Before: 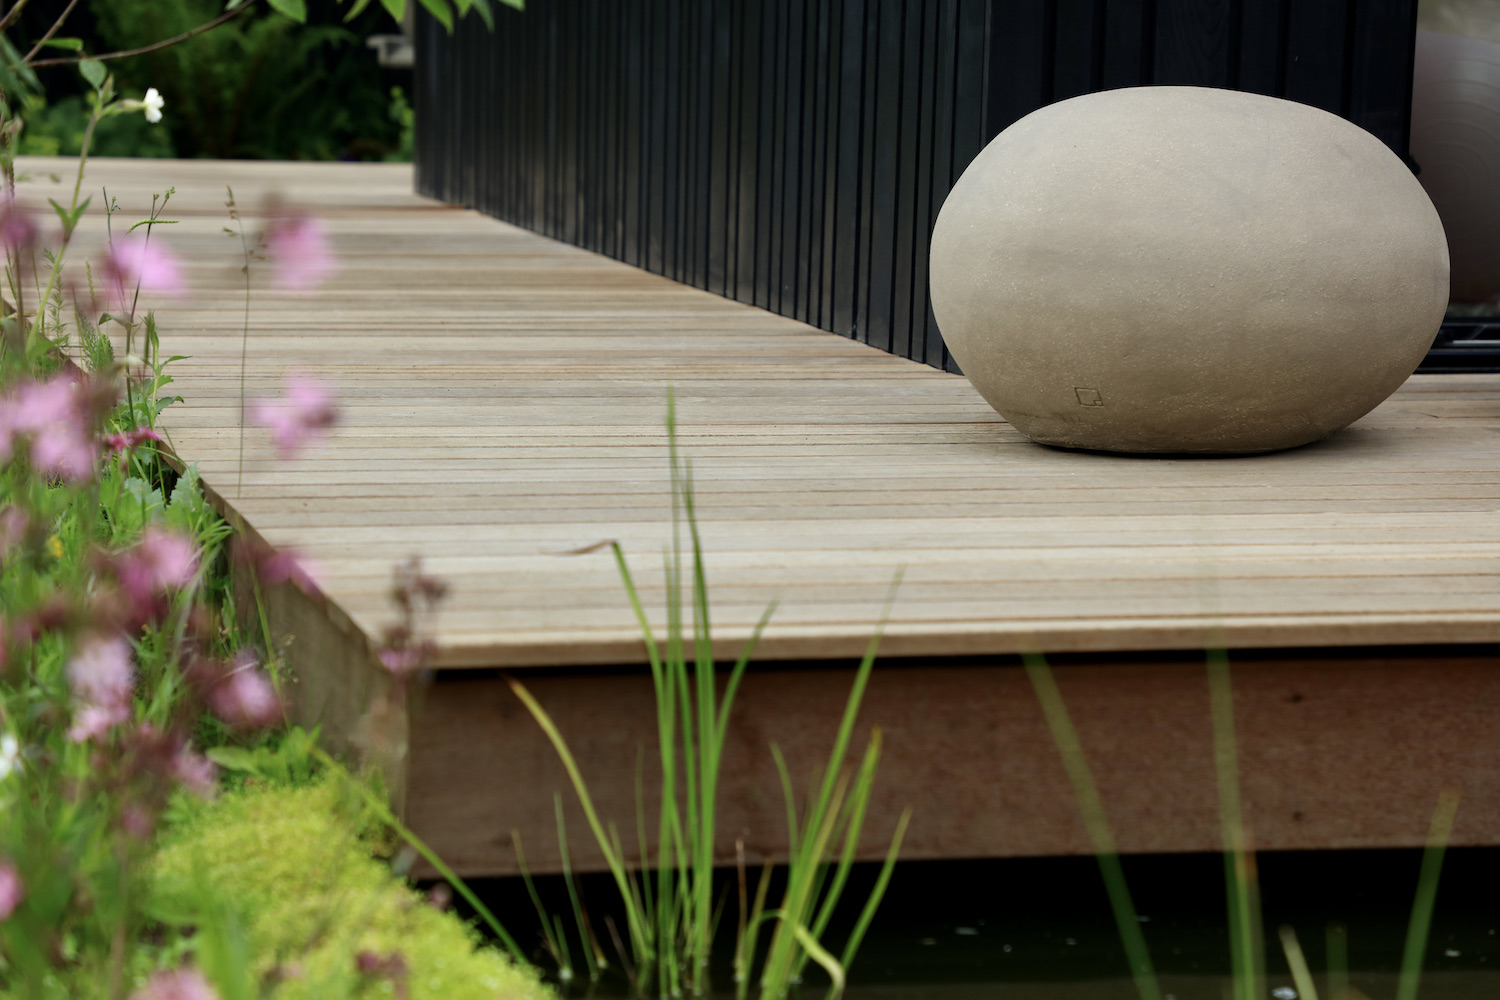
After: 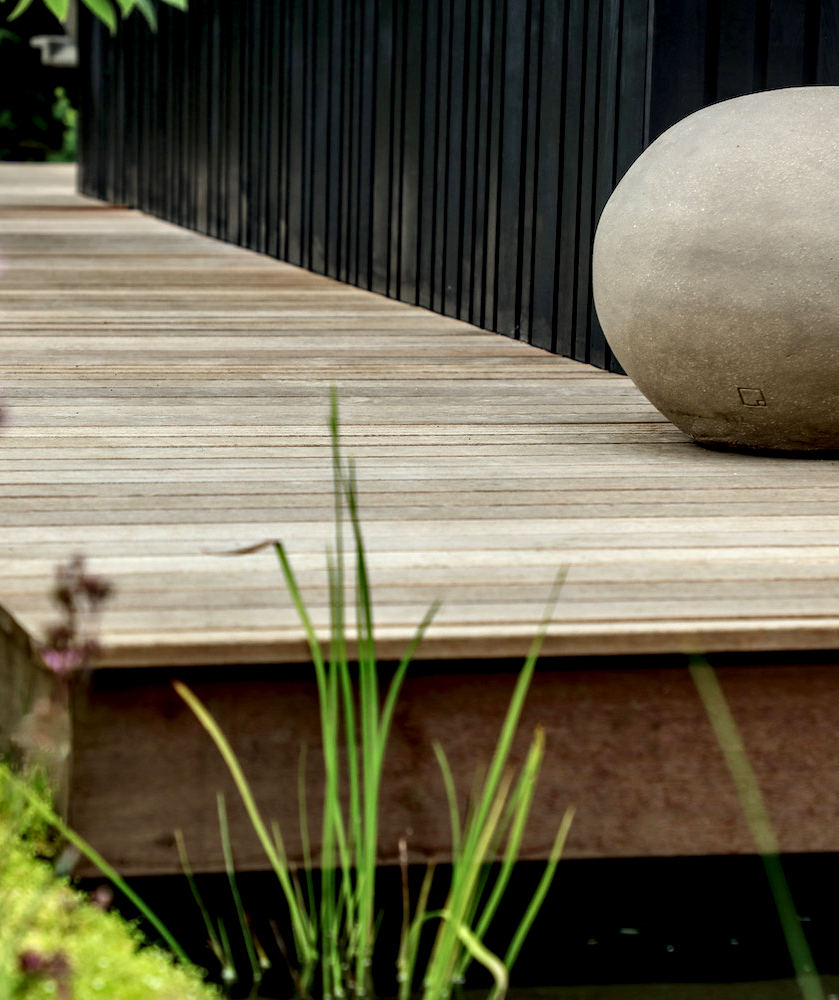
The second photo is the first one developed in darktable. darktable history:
exposure: black level correction 0, compensate highlight preservation false
crop and rotate: left 22.47%, right 21.542%
local contrast: highlights 21%, detail 195%
